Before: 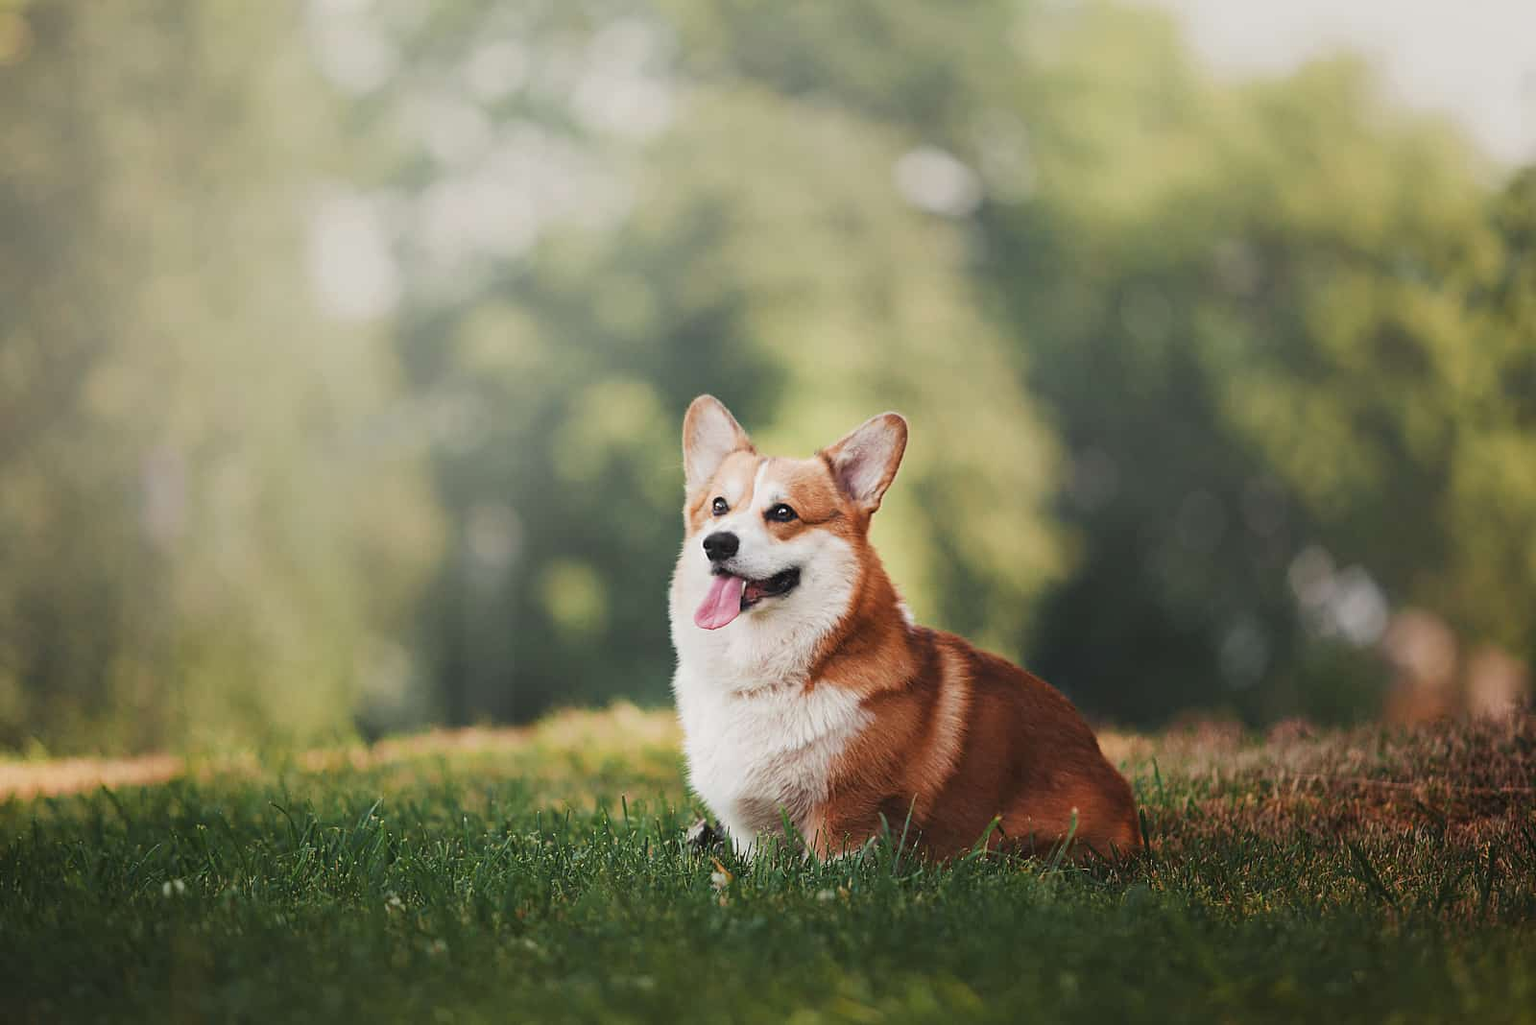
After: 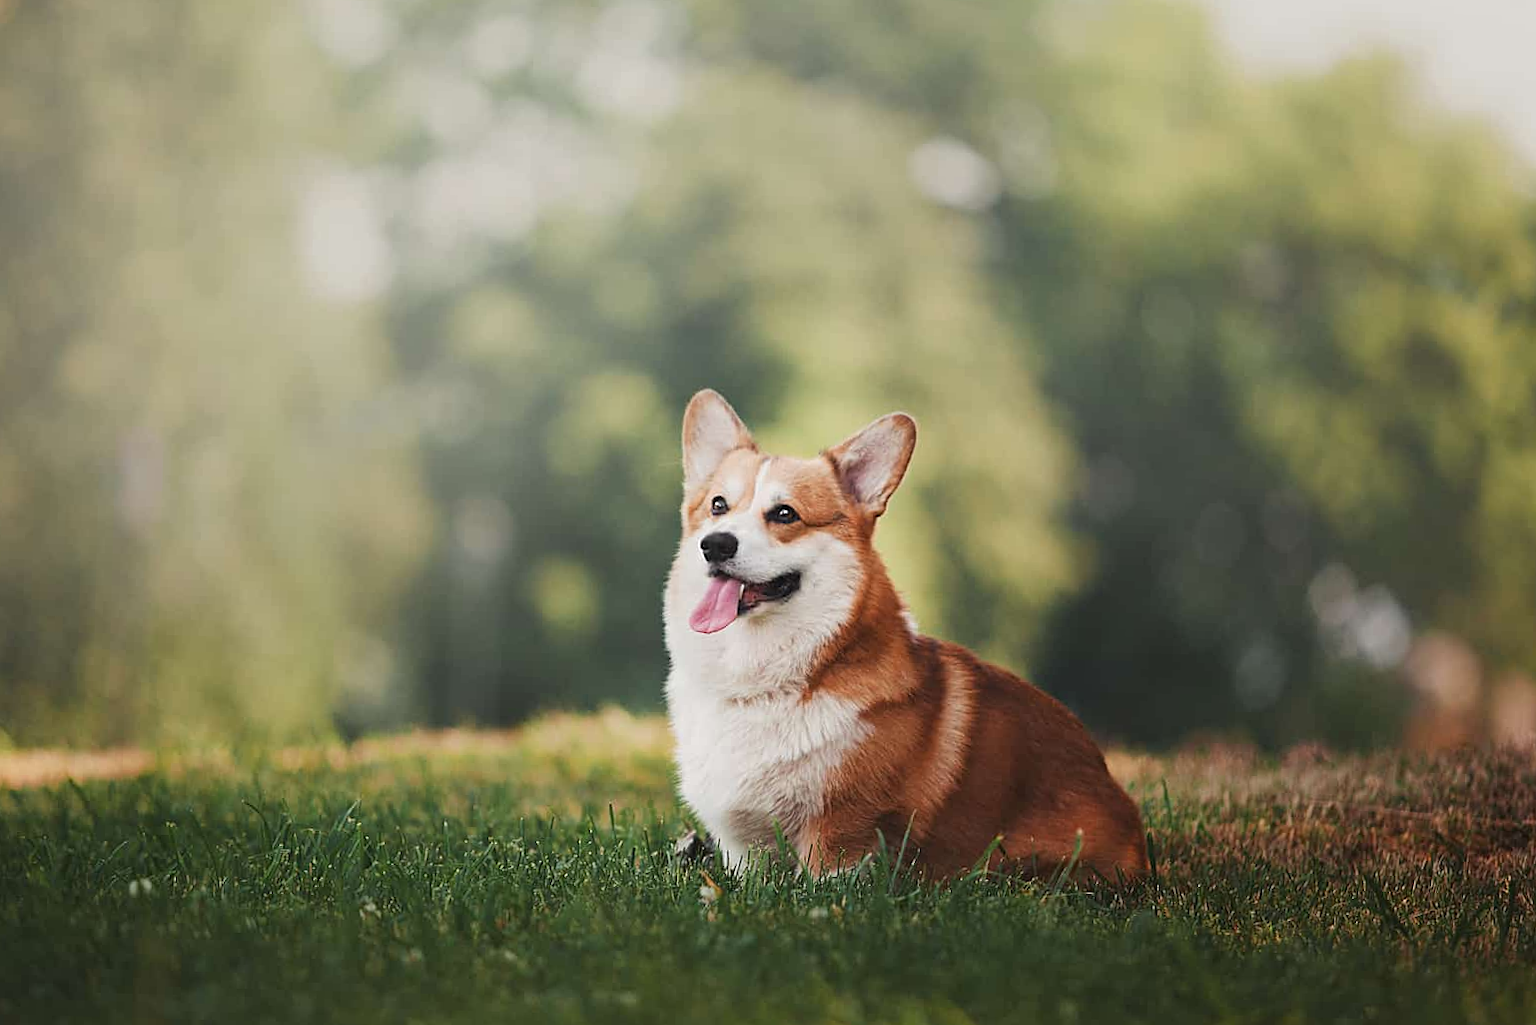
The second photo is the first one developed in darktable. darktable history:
crop and rotate: angle -1.54°
sharpen: amount 0.213
